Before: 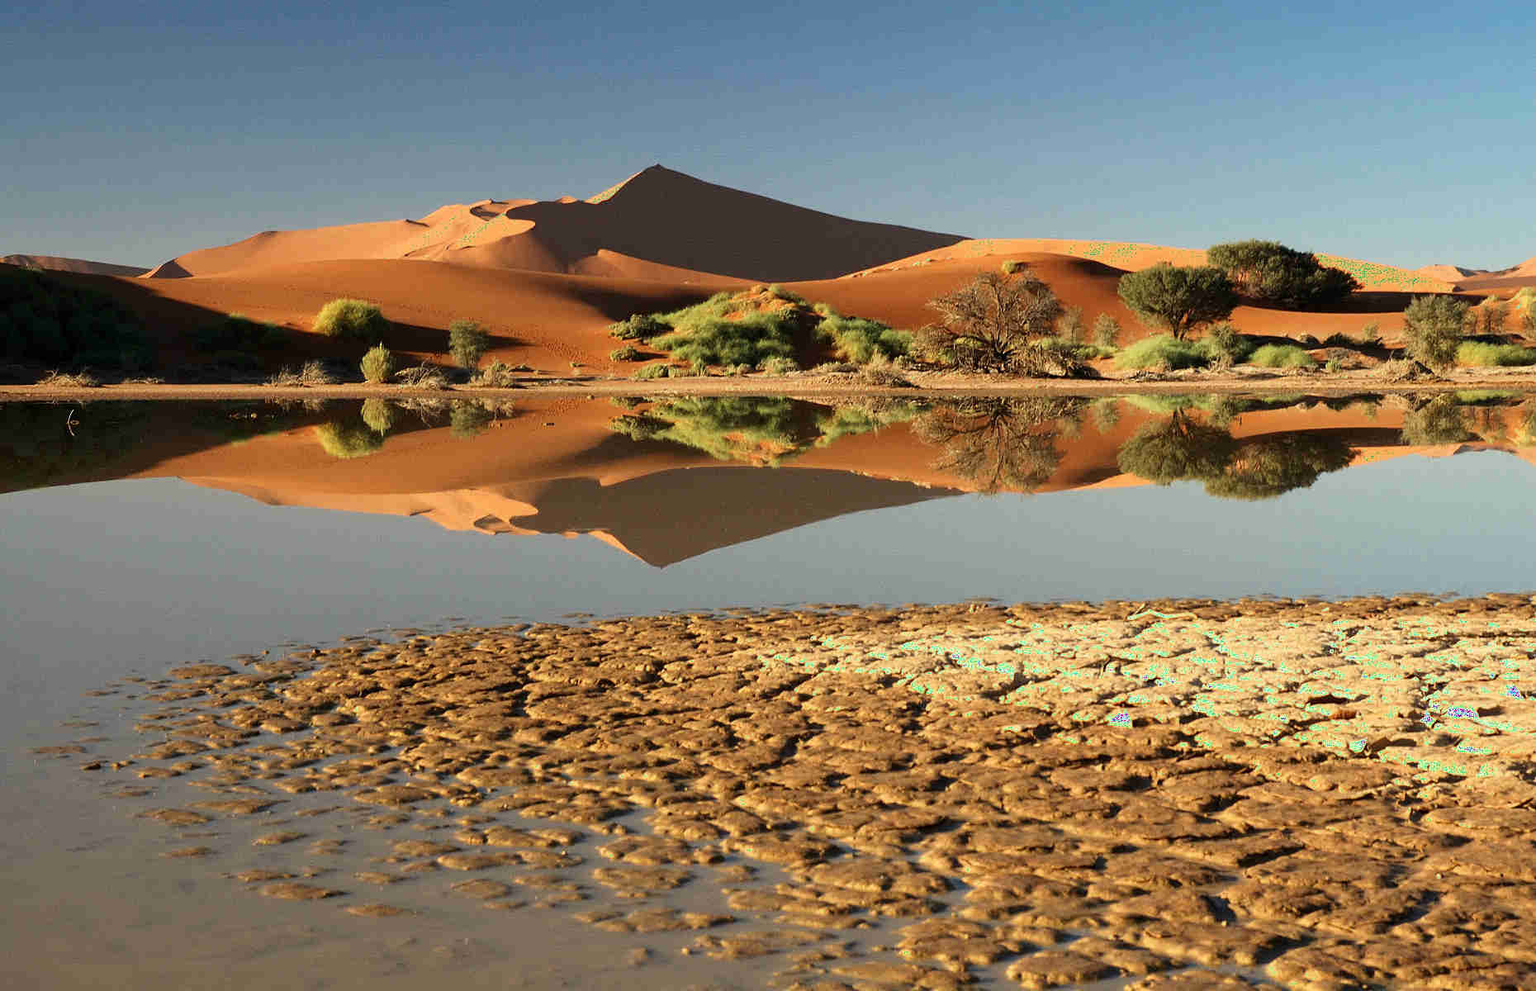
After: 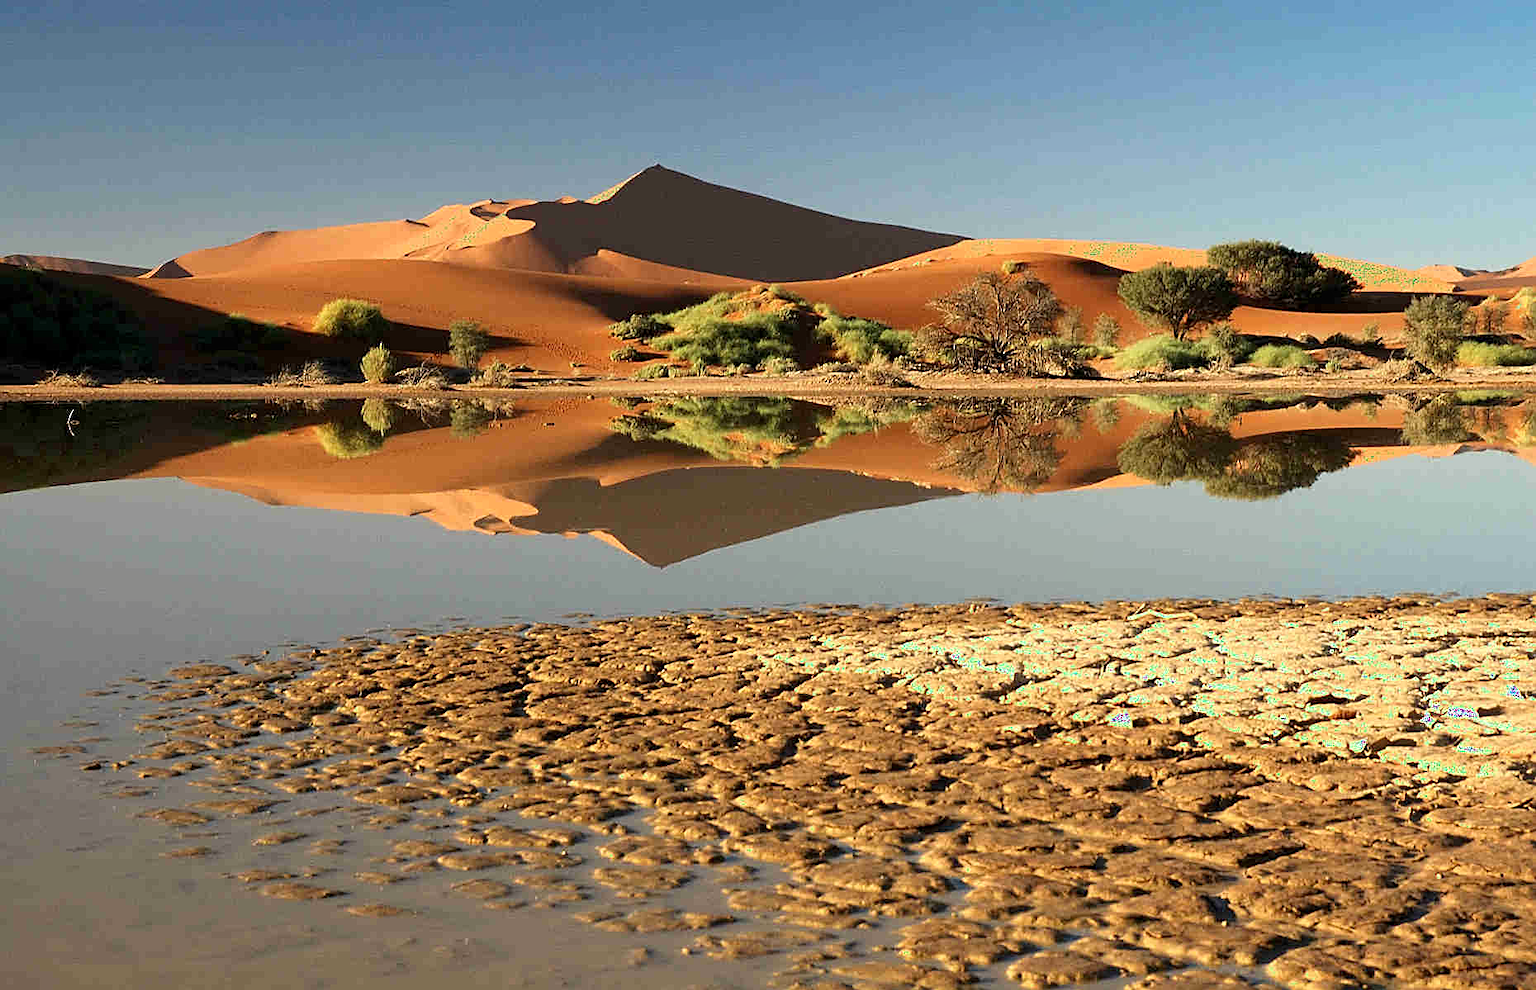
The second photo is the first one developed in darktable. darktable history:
sharpen: on, module defaults
color correction: highlights b* 0.067
exposure: black level correction 0.001, exposure 0.138 EV, compensate exposure bias true, compensate highlight preservation false
tone equalizer: -8 EV -0.564 EV
